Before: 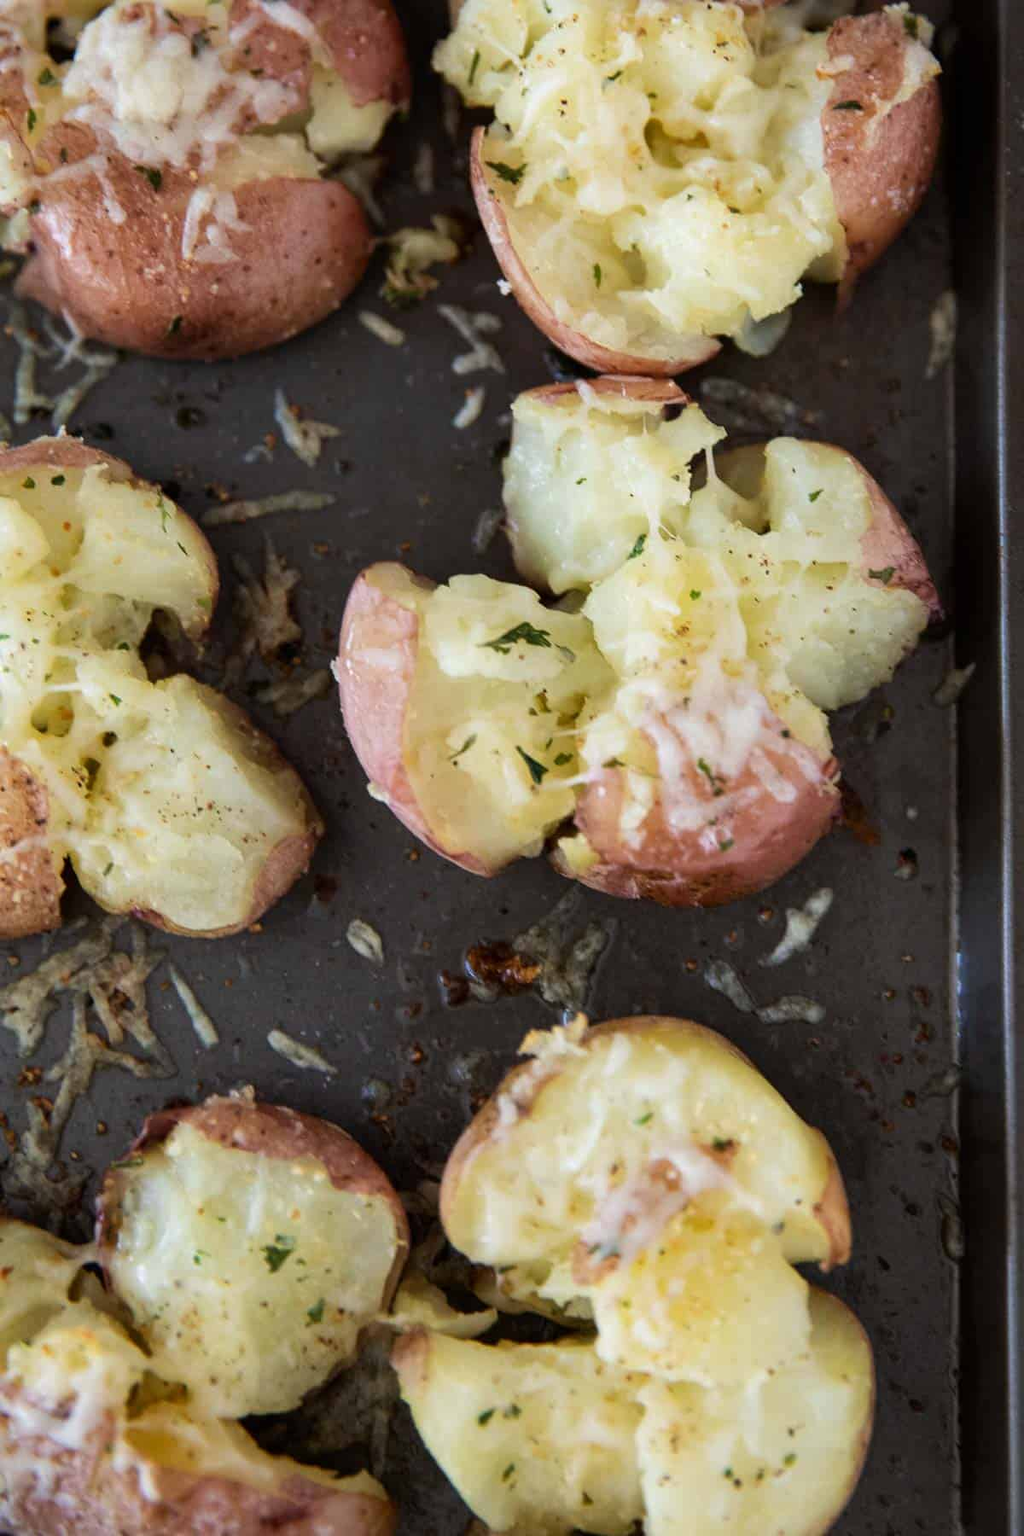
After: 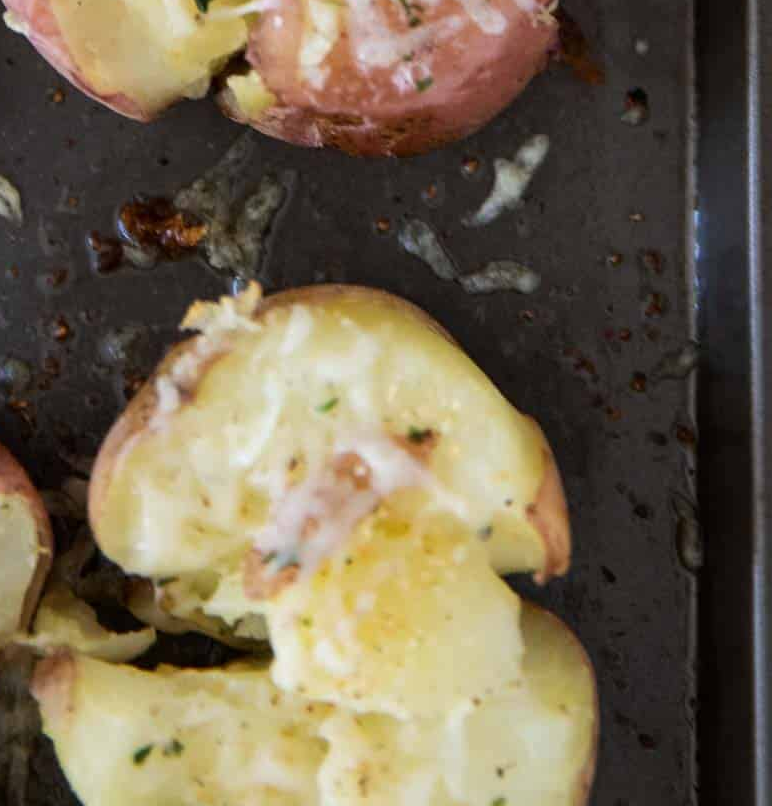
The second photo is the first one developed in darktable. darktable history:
crop and rotate: left 35.637%, top 50.362%, bottom 4.86%
